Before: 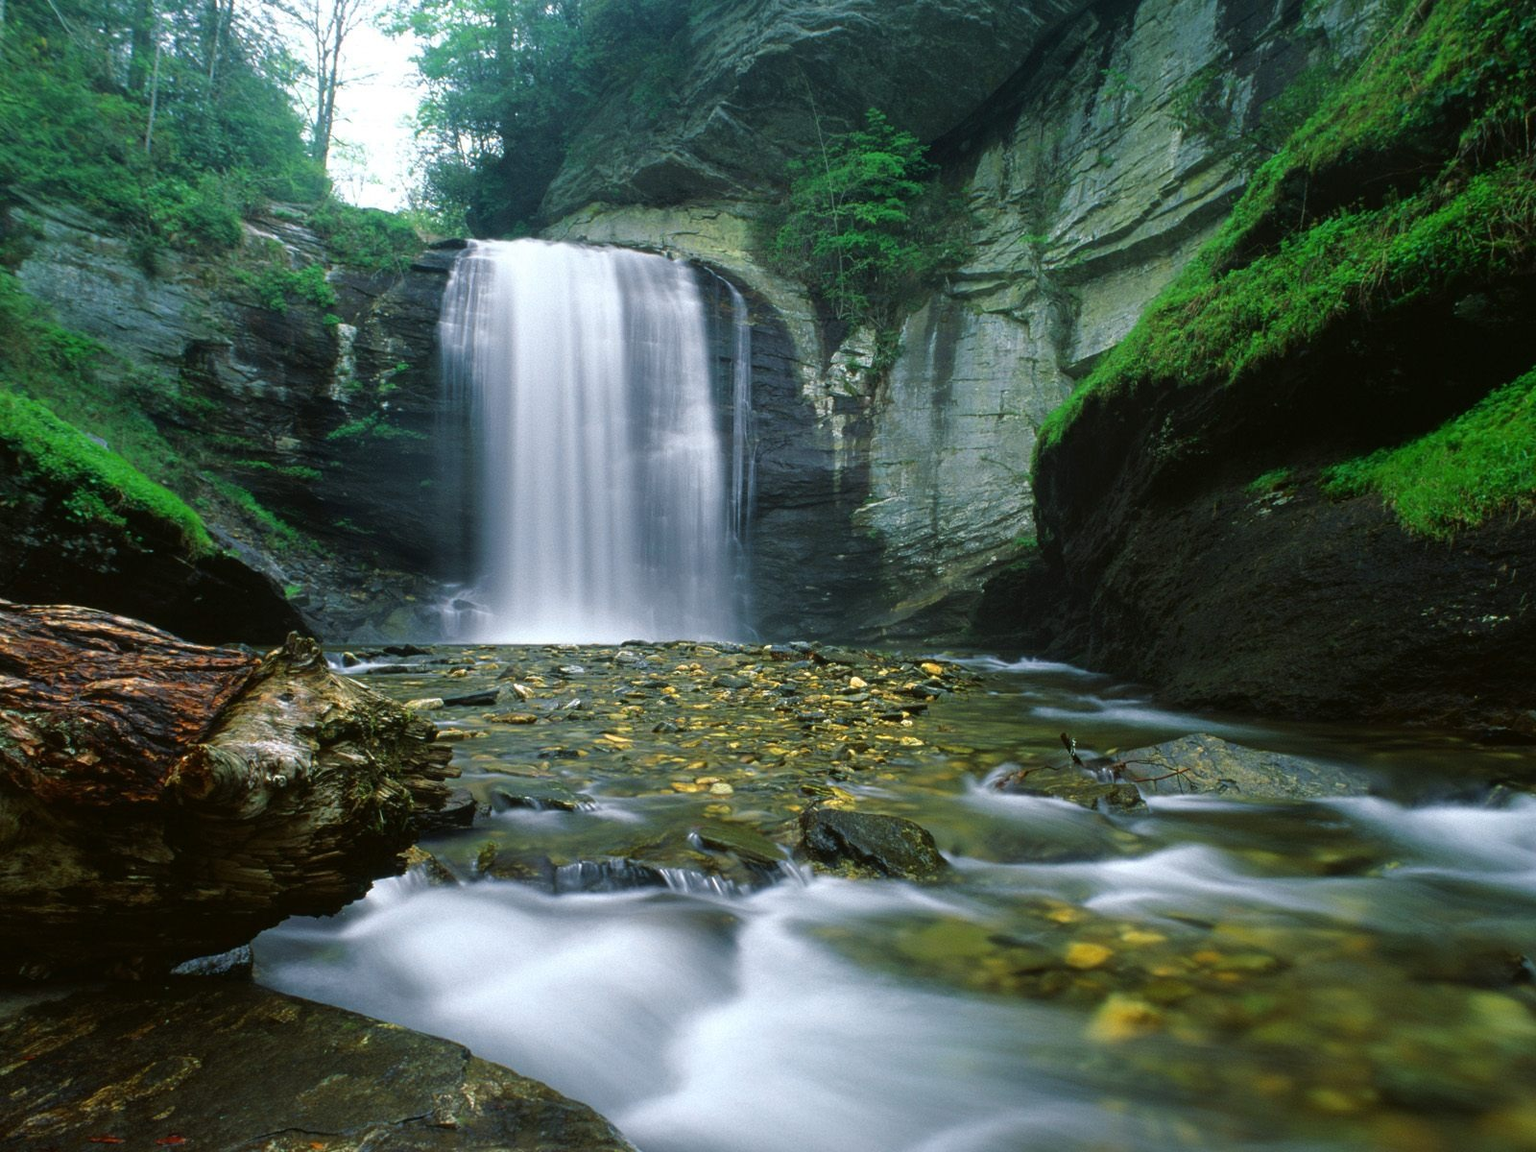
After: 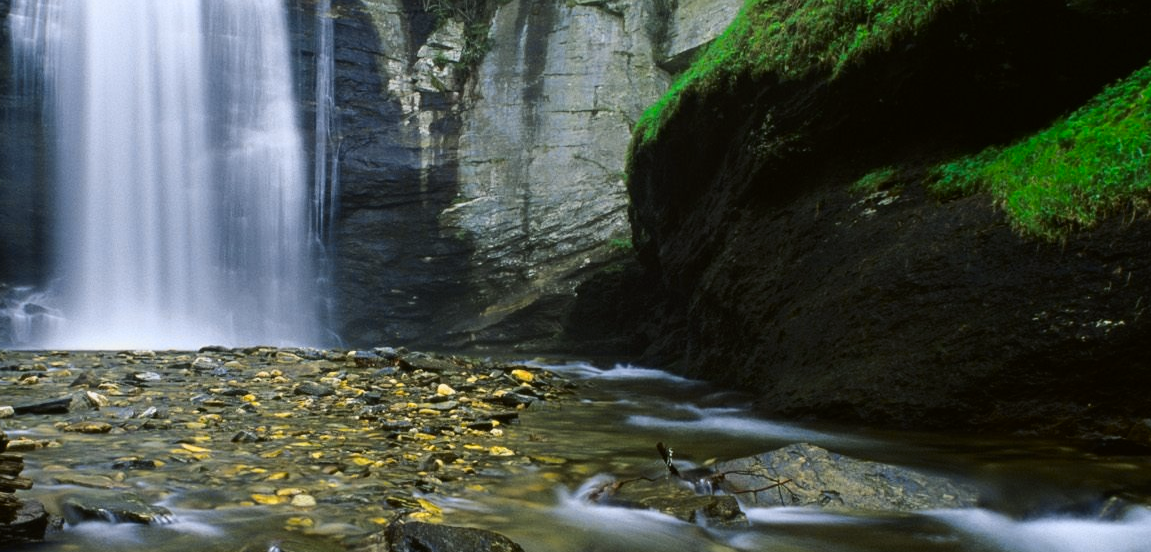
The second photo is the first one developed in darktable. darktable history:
tone curve: curves: ch0 [(0, 0) (0.087, 0.054) (0.281, 0.245) (0.506, 0.526) (0.8, 0.824) (0.994, 0.955)]; ch1 [(0, 0) (0.27, 0.195) (0.406, 0.435) (0.452, 0.474) (0.495, 0.5) (0.514, 0.508) (0.563, 0.584) (0.654, 0.689) (1, 1)]; ch2 [(0, 0) (0.269, 0.299) (0.459, 0.441) (0.498, 0.499) (0.523, 0.52) (0.551, 0.549) (0.633, 0.625) (0.659, 0.681) (0.718, 0.764) (1, 1)], color space Lab, independent channels, preserve colors none
crop and rotate: left 28.034%, top 26.764%, bottom 27.208%
tone equalizer: edges refinement/feathering 500, mask exposure compensation -1.26 EV, preserve details no
